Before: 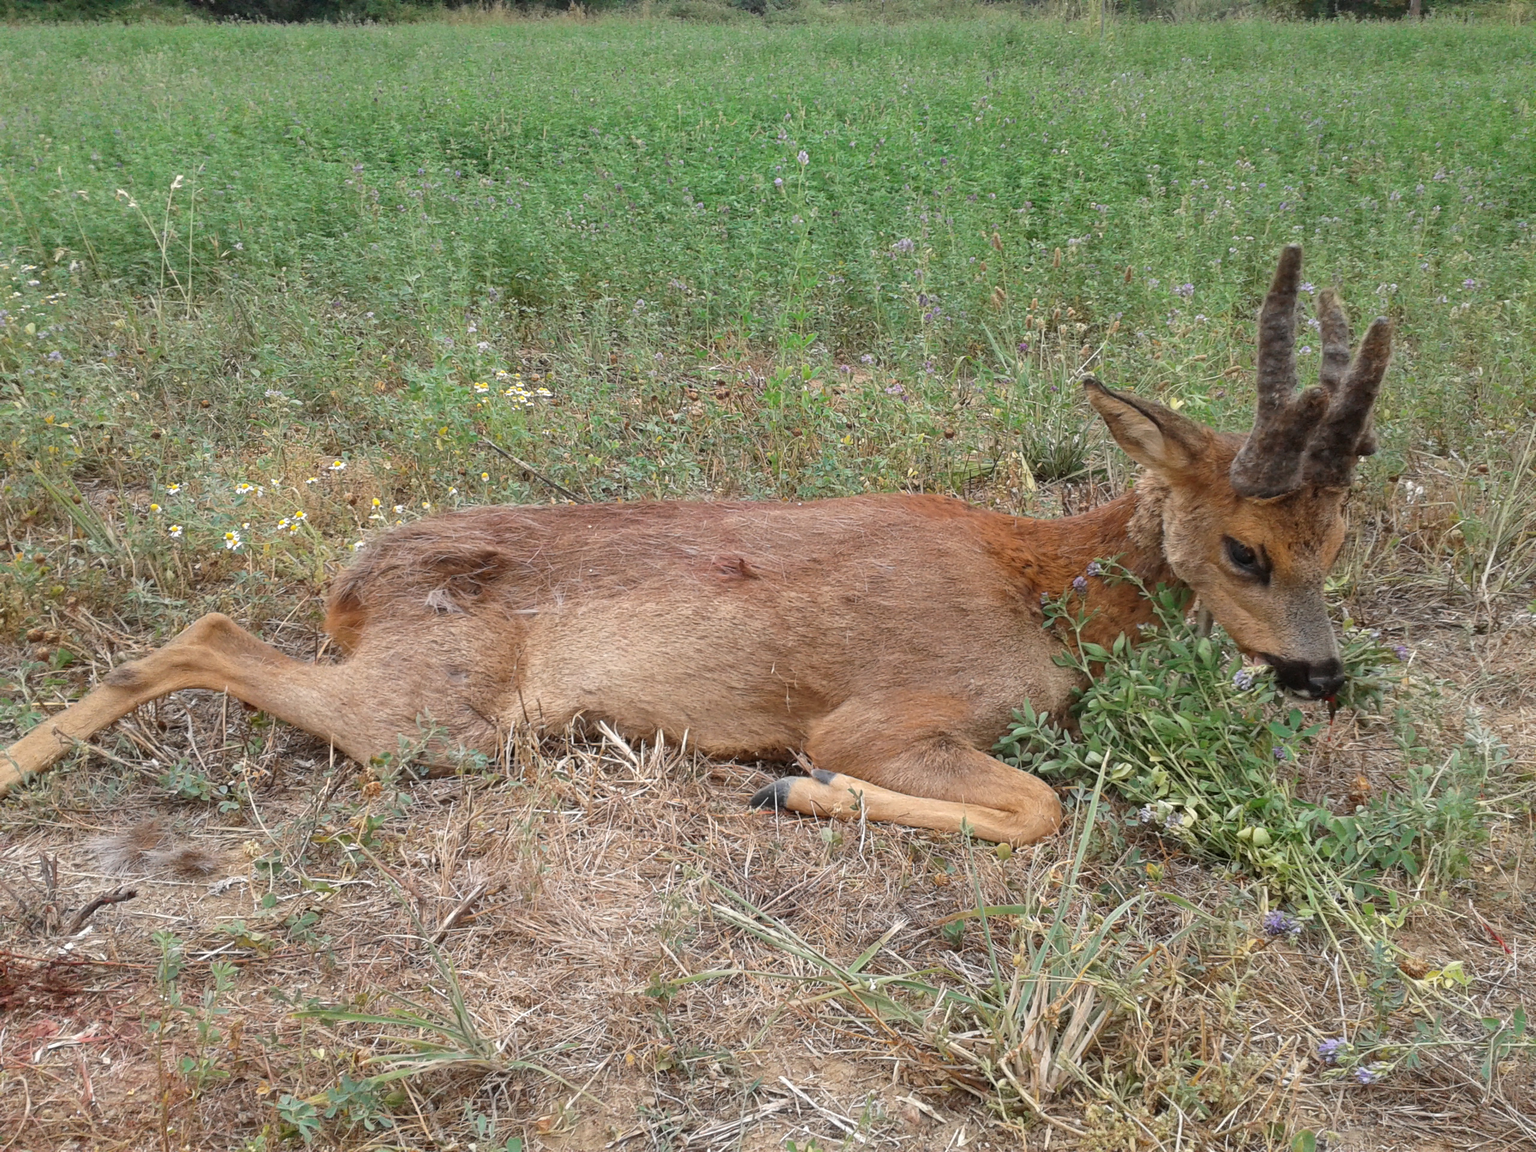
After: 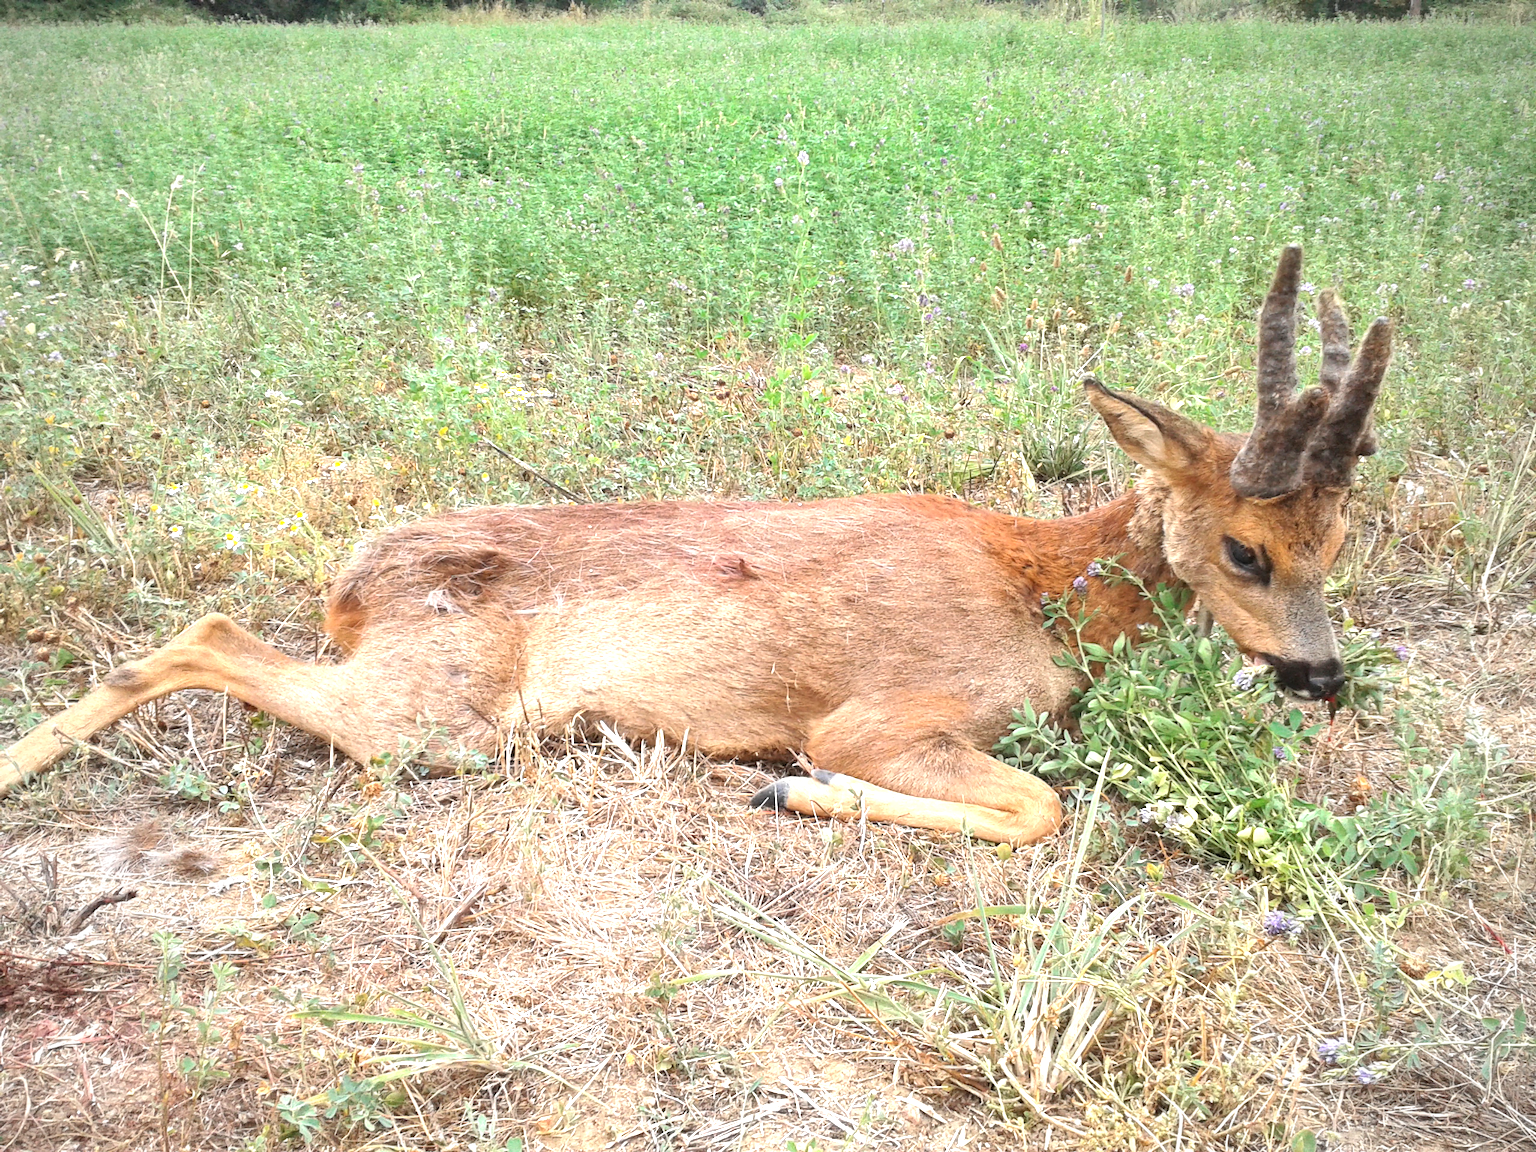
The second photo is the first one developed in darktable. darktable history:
vignetting: fall-off radius 60.78%, unbound false
exposure: black level correction 0, exposure 1.294 EV, compensate highlight preservation false
